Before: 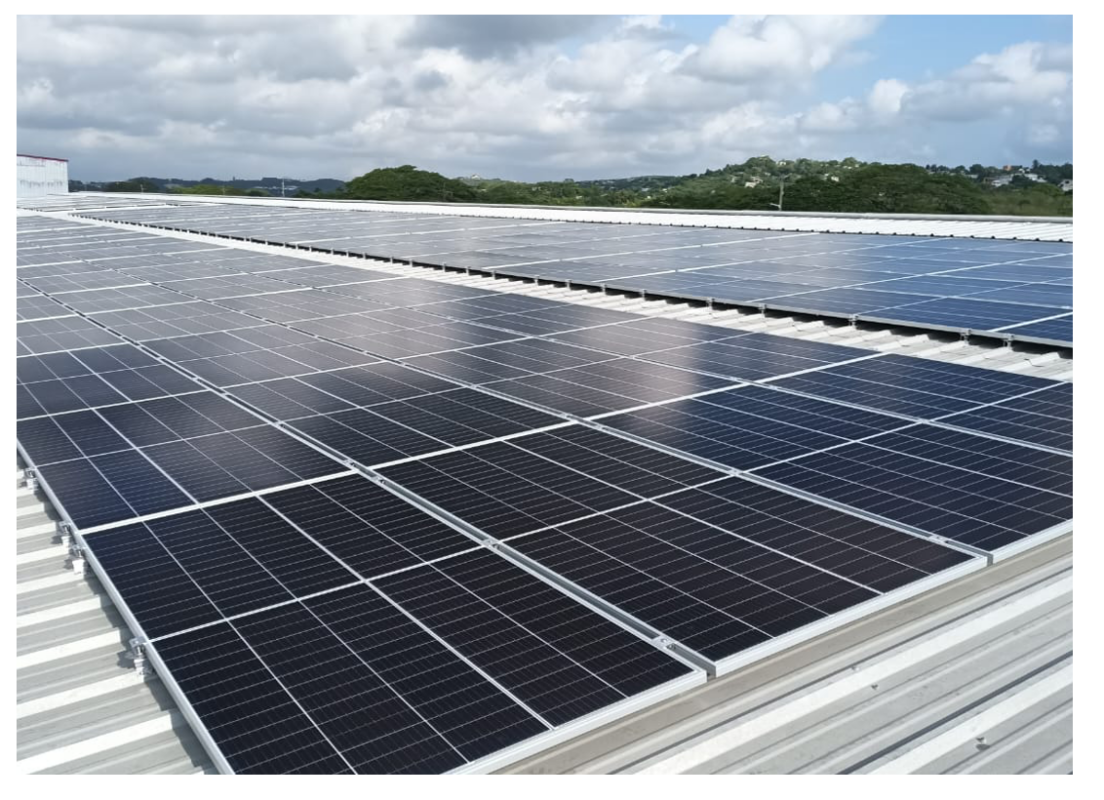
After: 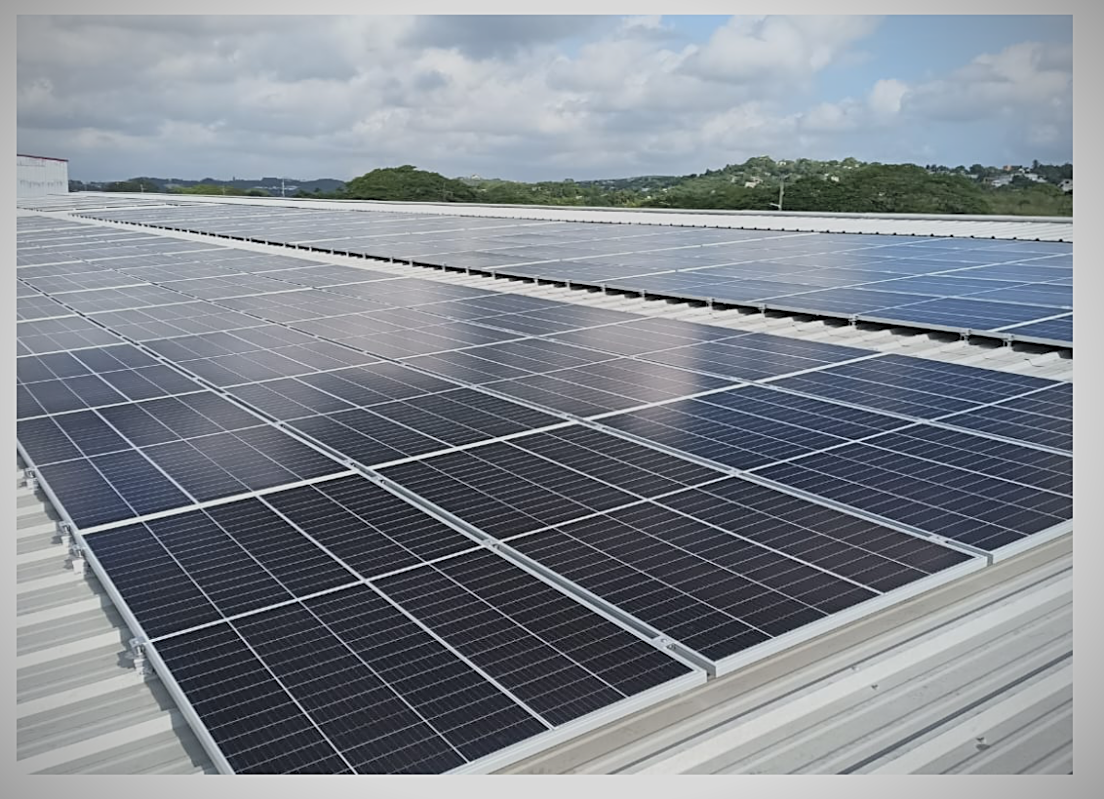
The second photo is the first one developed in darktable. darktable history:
crop: bottom 0.076%
contrast brightness saturation: contrast 0.097, brightness 0.298, saturation 0.141
exposure: exposure -0.899 EV, compensate highlight preservation false
vignetting: fall-off start 88.97%, fall-off radius 43.75%, width/height ratio 1.169, unbound false
tone equalizer: edges refinement/feathering 500, mask exposure compensation -1.25 EV, preserve details no
color balance rgb: perceptual saturation grading › global saturation 0.793%
sharpen: on, module defaults
